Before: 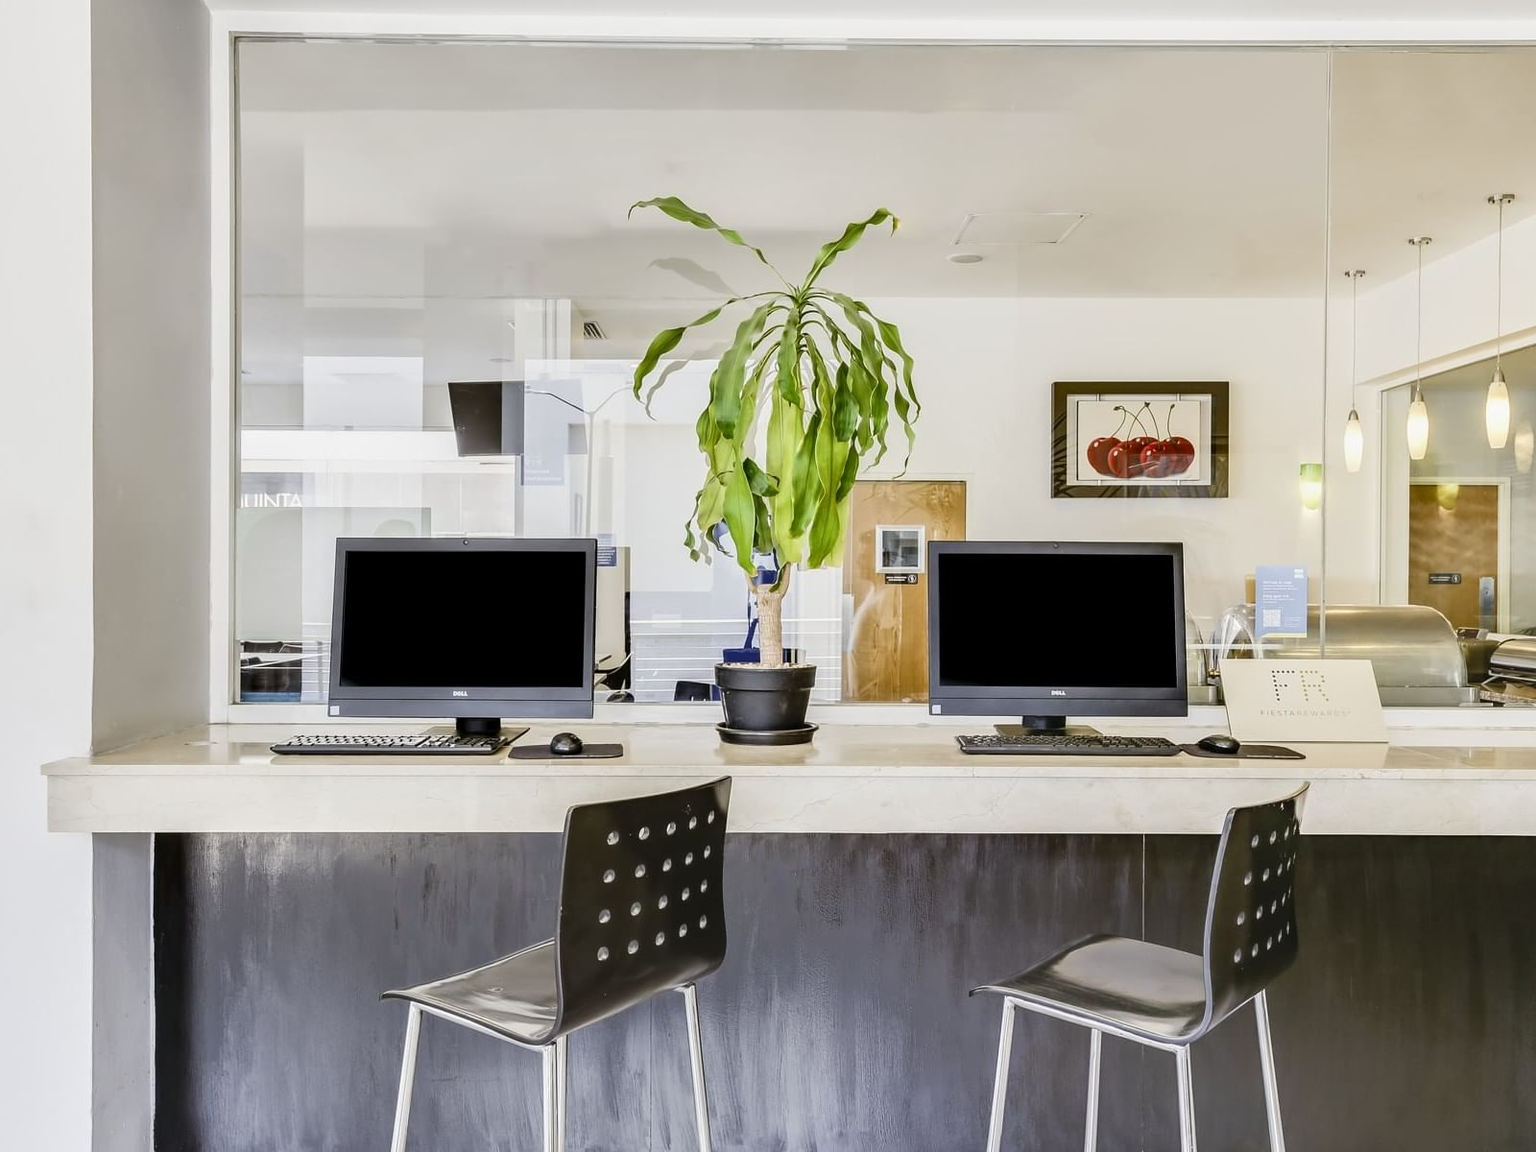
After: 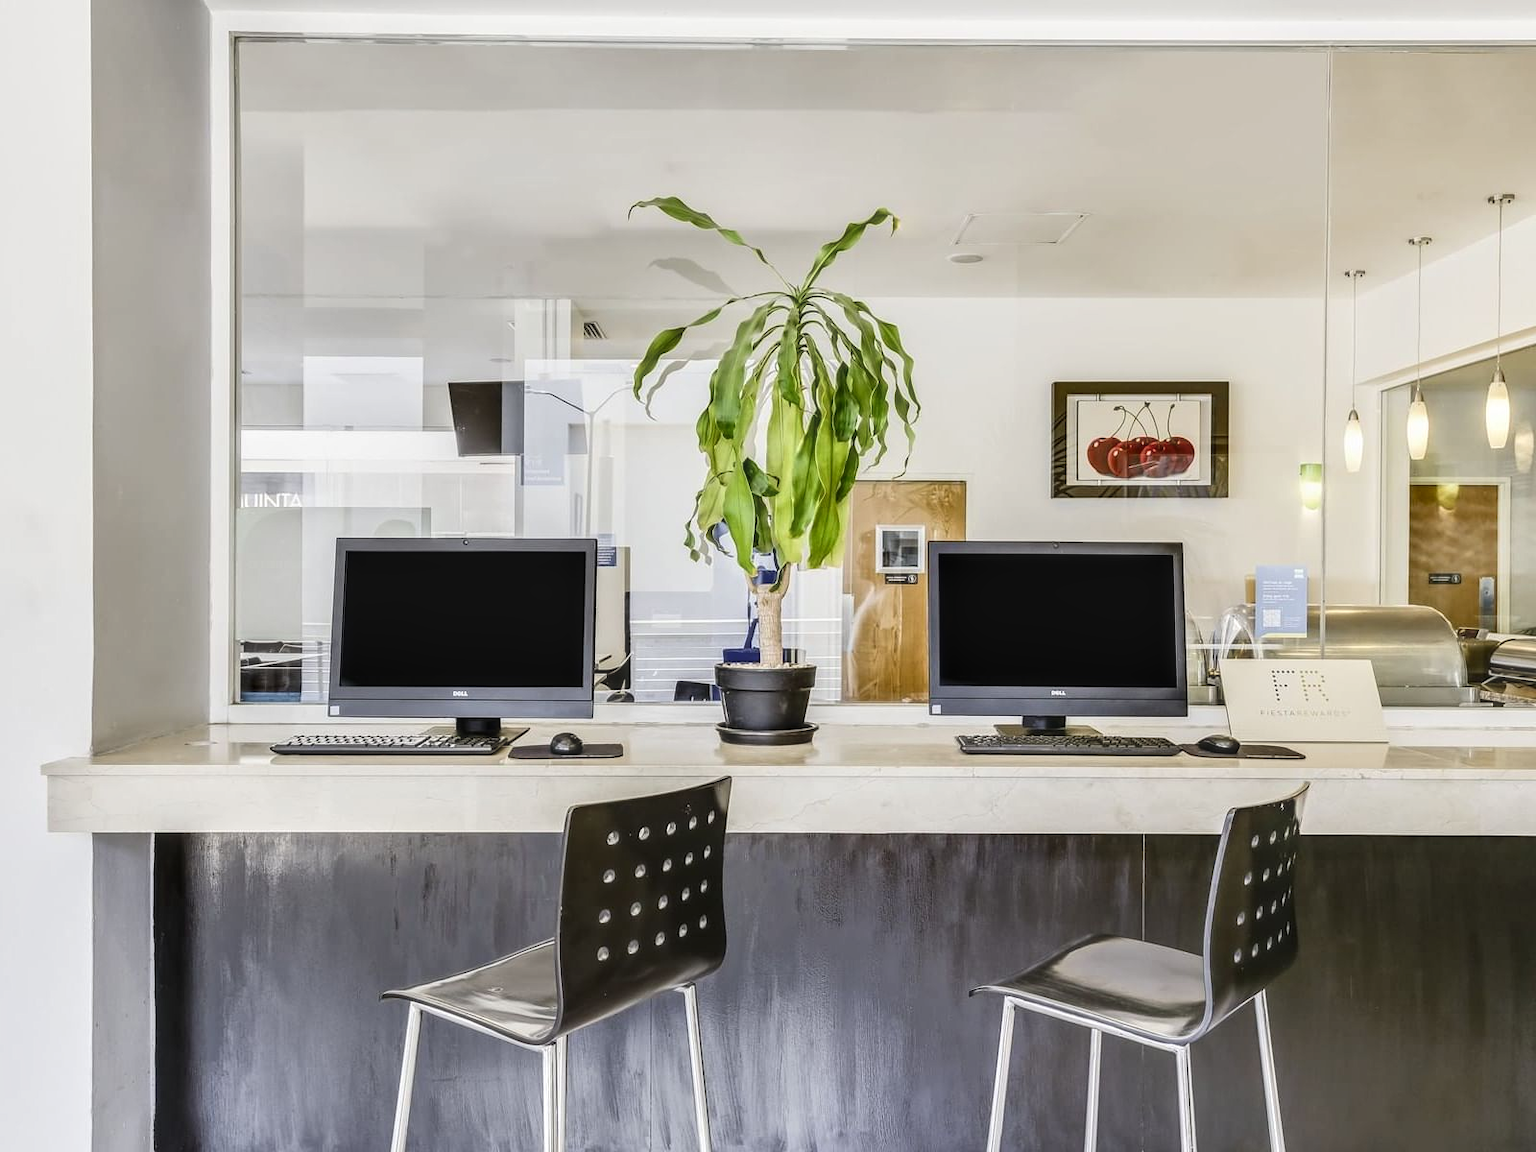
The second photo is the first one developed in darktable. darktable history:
haze removal: strength -0.05
contrast brightness saturation: contrast 0.07
local contrast: on, module defaults
